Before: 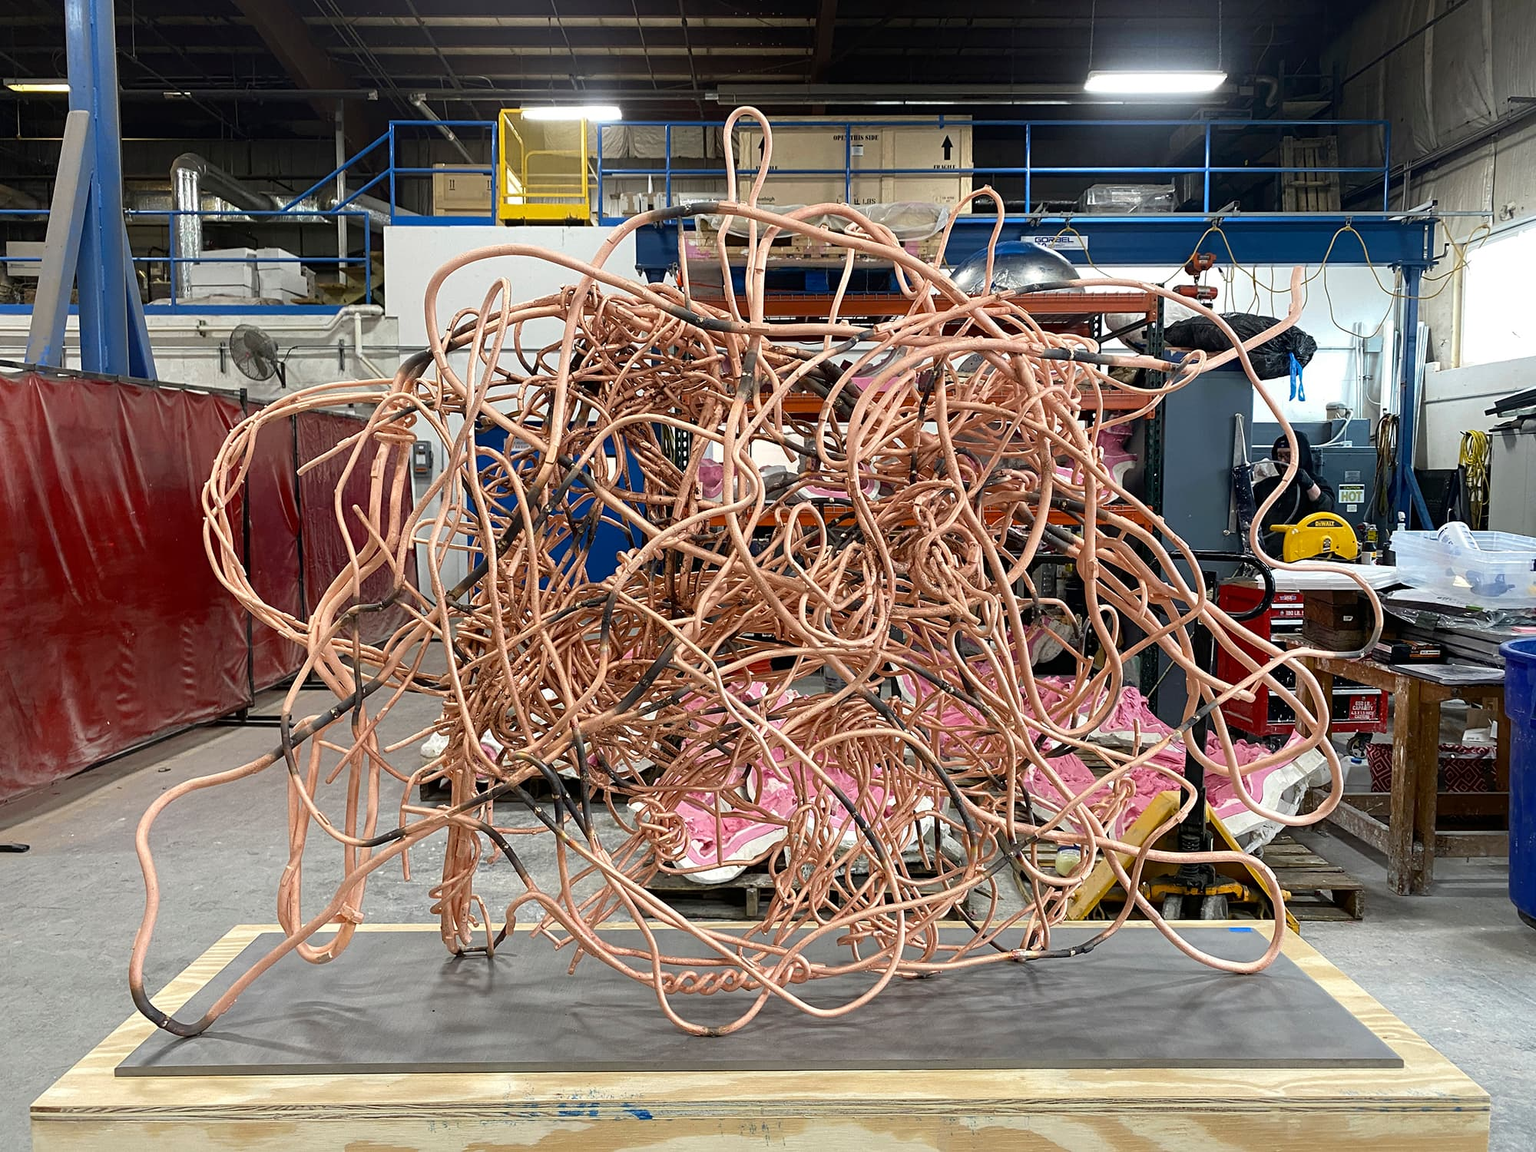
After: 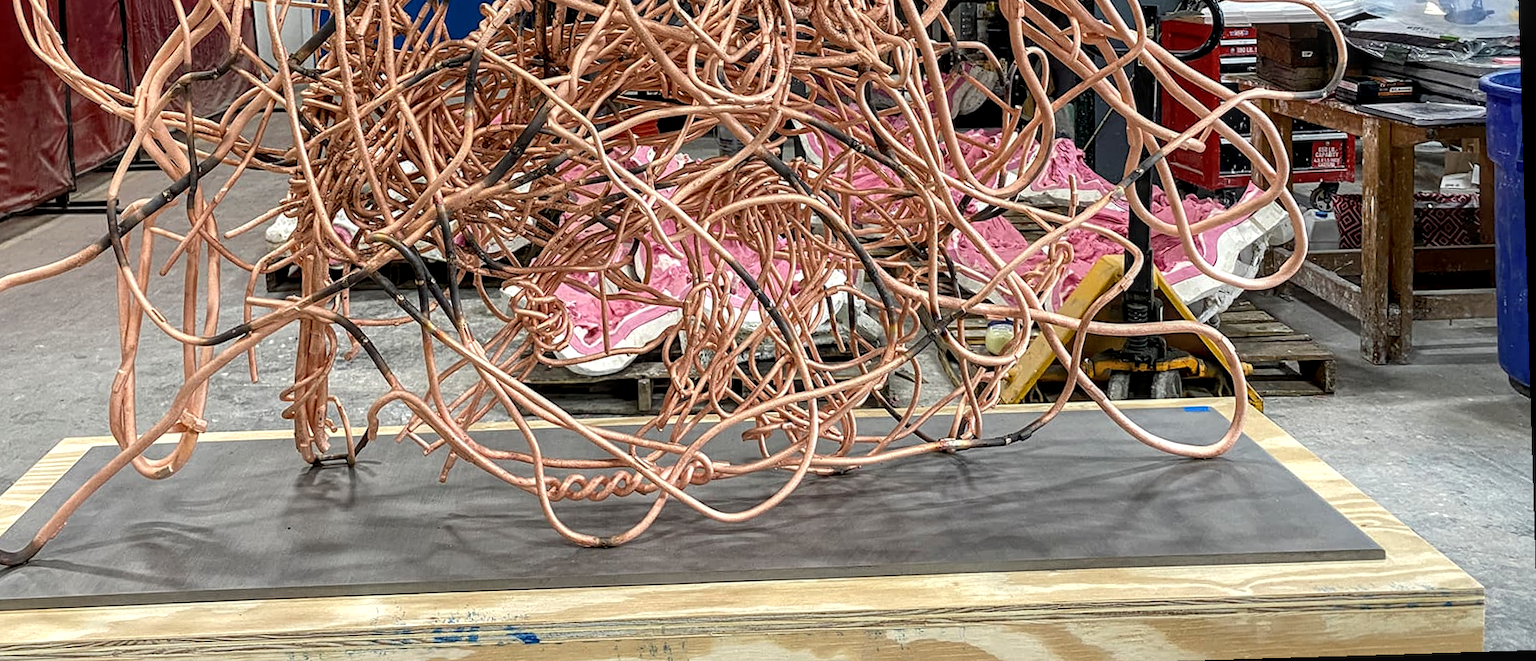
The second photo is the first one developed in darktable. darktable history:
crop and rotate: left 13.306%, top 48.129%, bottom 2.928%
local contrast: highlights 61%, detail 143%, midtone range 0.428
rotate and perspective: rotation -1.75°, automatic cropping off
